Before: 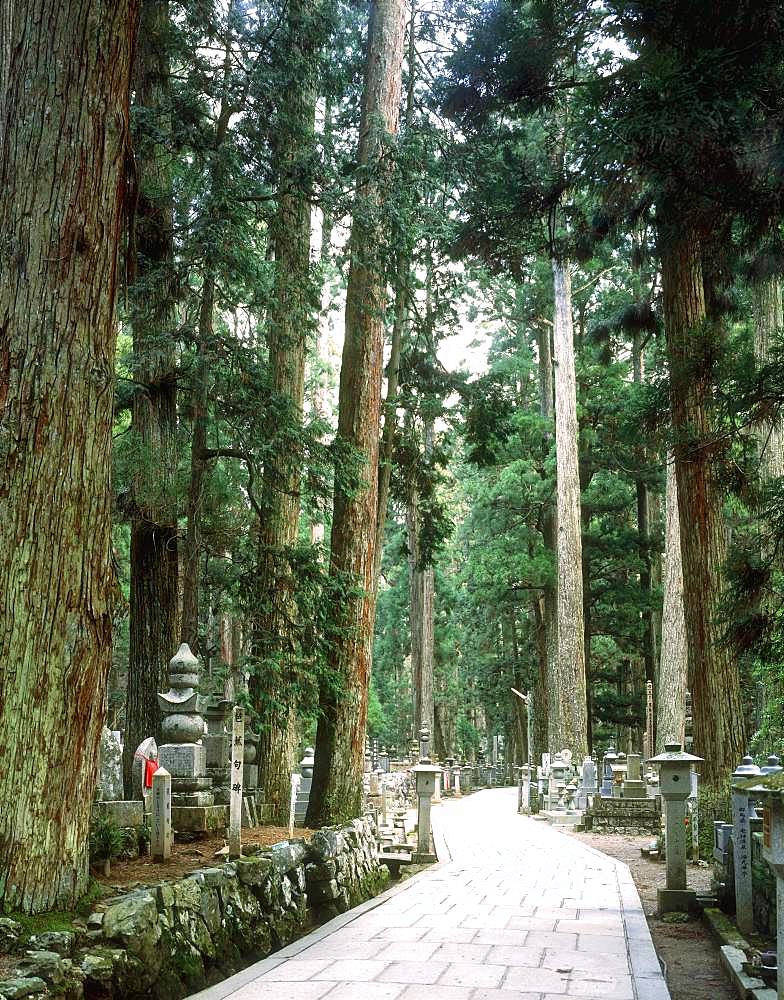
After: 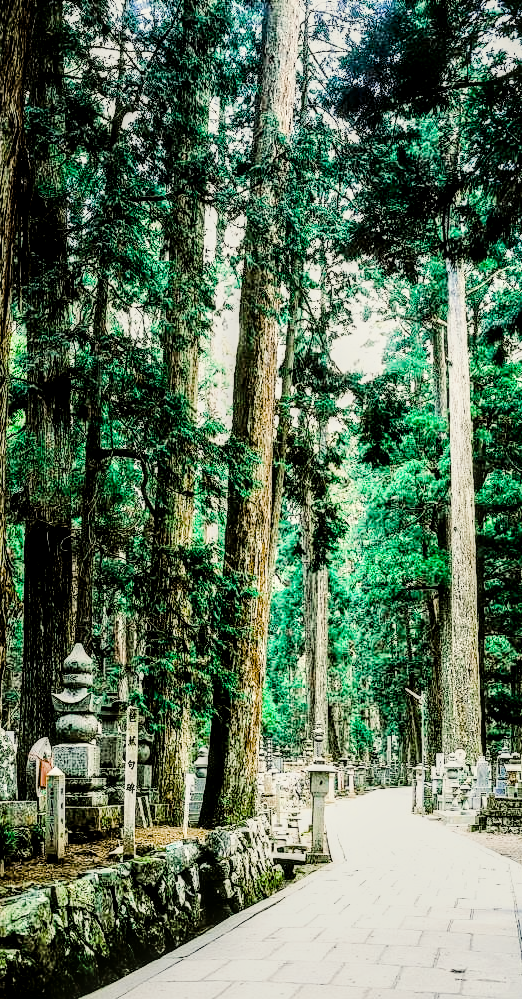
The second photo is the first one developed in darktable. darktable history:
filmic rgb: black relative exposure -11.88 EV, white relative exposure 5.43 EV, threshold 3 EV, hardness 4.49, latitude 50%, contrast 1.14, color science v5 (2021), contrast in shadows safe, contrast in highlights safe, enable highlight reconstruction true
tone curve: curves: ch1 [(0, 0) (0.173, 0.145) (0.467, 0.477) (0.808, 0.611) (1, 1)]; ch2 [(0, 0) (0.255, 0.314) (0.498, 0.509) (0.694, 0.64) (1, 1)], color space Lab, independent channels, preserve colors none
contrast brightness saturation: contrast 0.04, saturation 0.07
crop and rotate: left 13.537%, right 19.796%
rgb curve: curves: ch0 [(0, 0) (0.284, 0.292) (0.505, 0.644) (1, 1)], compensate middle gray true
color balance rgb: shadows lift › chroma 2.79%, shadows lift › hue 190.66°, power › hue 171.85°, highlights gain › chroma 2.16%, highlights gain › hue 75.26°, global offset › luminance -0.51%, perceptual saturation grading › highlights -33.8%, perceptual saturation grading › mid-tones 14.98%, perceptual saturation grading › shadows 48.43%, perceptual brilliance grading › highlights 15.68%, perceptual brilliance grading › mid-tones 6.62%, perceptual brilliance grading › shadows -14.98%, global vibrance 11.32%, contrast 5.05%
local contrast: highlights 25%, detail 150%
